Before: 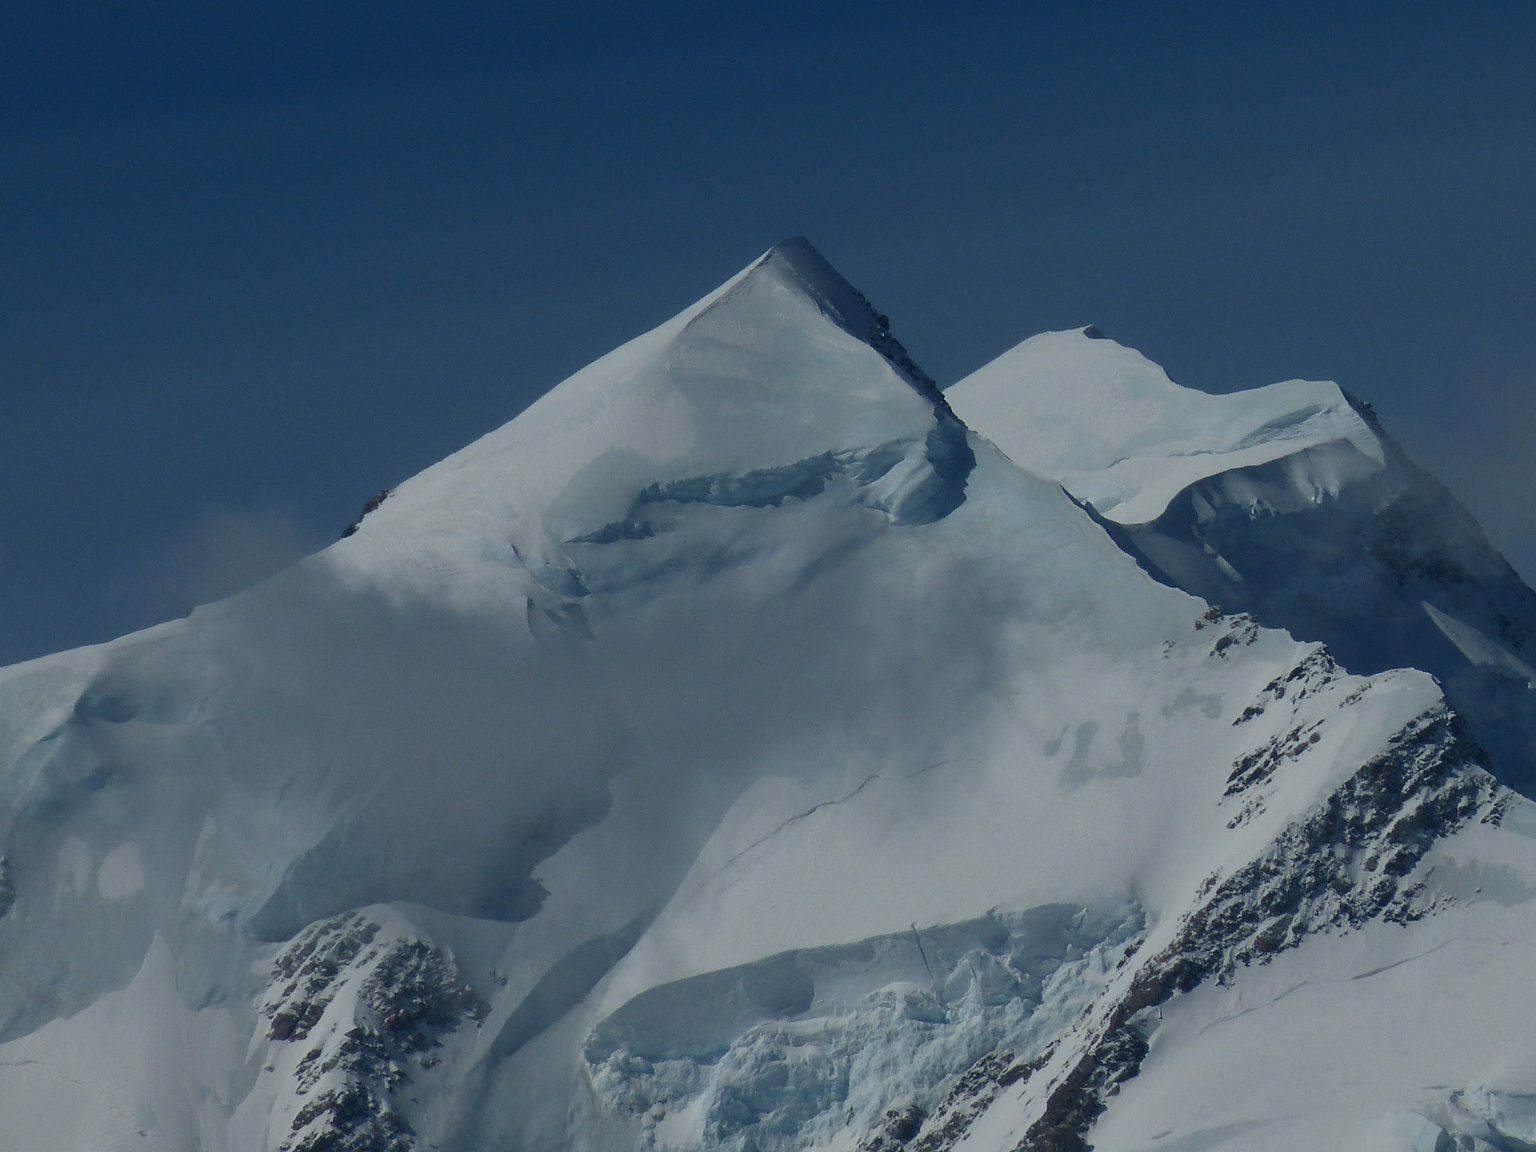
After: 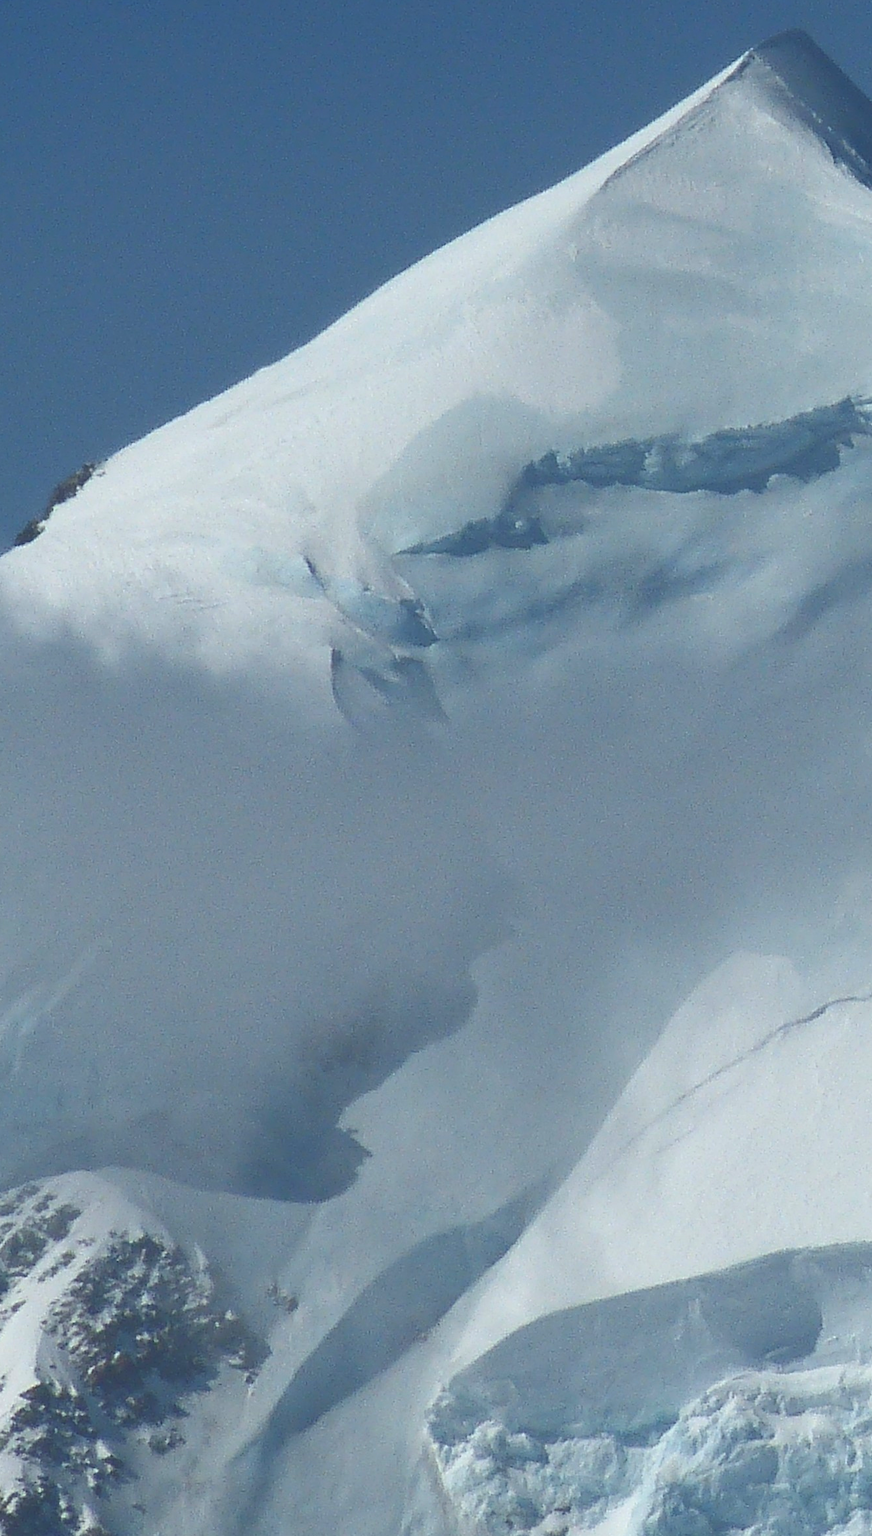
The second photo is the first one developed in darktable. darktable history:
tone curve: curves: ch0 [(0, 0) (0.003, 0.224) (0.011, 0.229) (0.025, 0.234) (0.044, 0.242) (0.069, 0.249) (0.1, 0.256) (0.136, 0.265) (0.177, 0.285) (0.224, 0.304) (0.277, 0.337) (0.335, 0.385) (0.399, 0.435) (0.468, 0.507) (0.543, 0.59) (0.623, 0.674) (0.709, 0.763) (0.801, 0.852) (0.898, 0.931) (1, 1)], color space Lab, independent channels, preserve colors none
exposure: black level correction 0, exposure 0.896 EV, compensate exposure bias true, compensate highlight preservation false
crop and rotate: left 21.717%, top 18.974%, right 45.046%, bottom 2.998%
